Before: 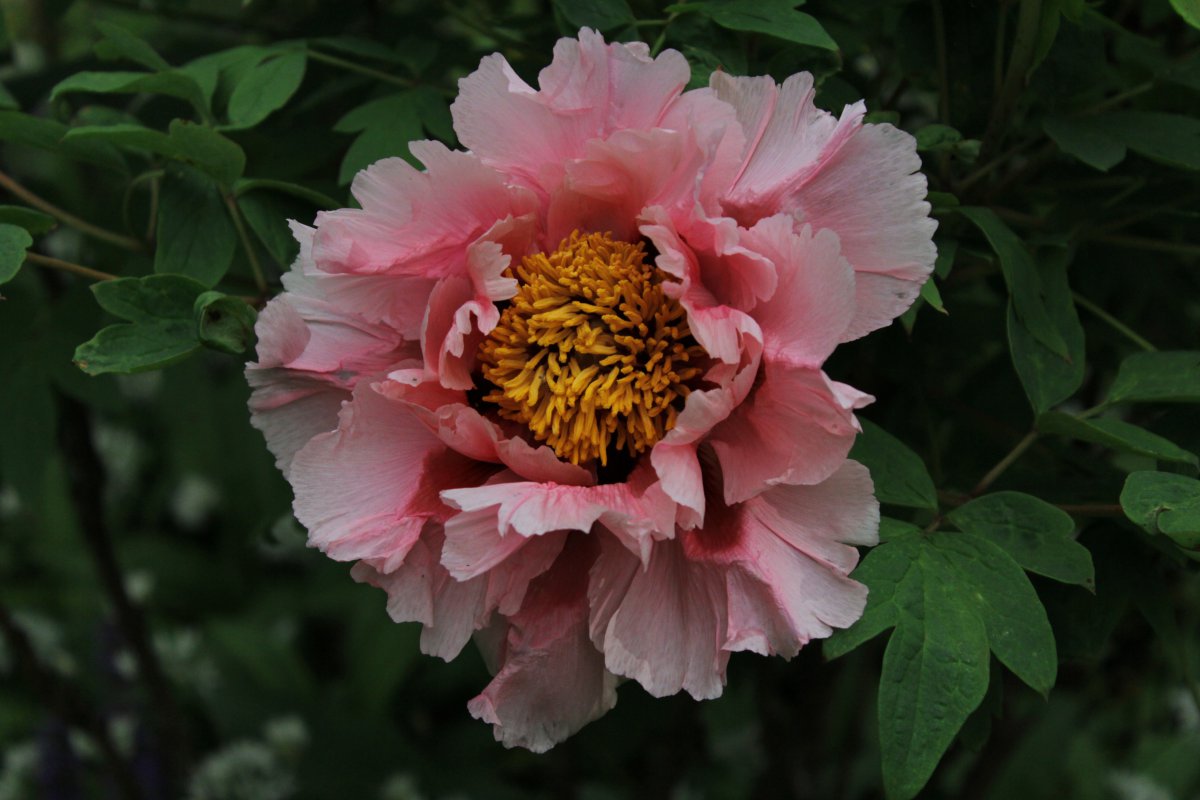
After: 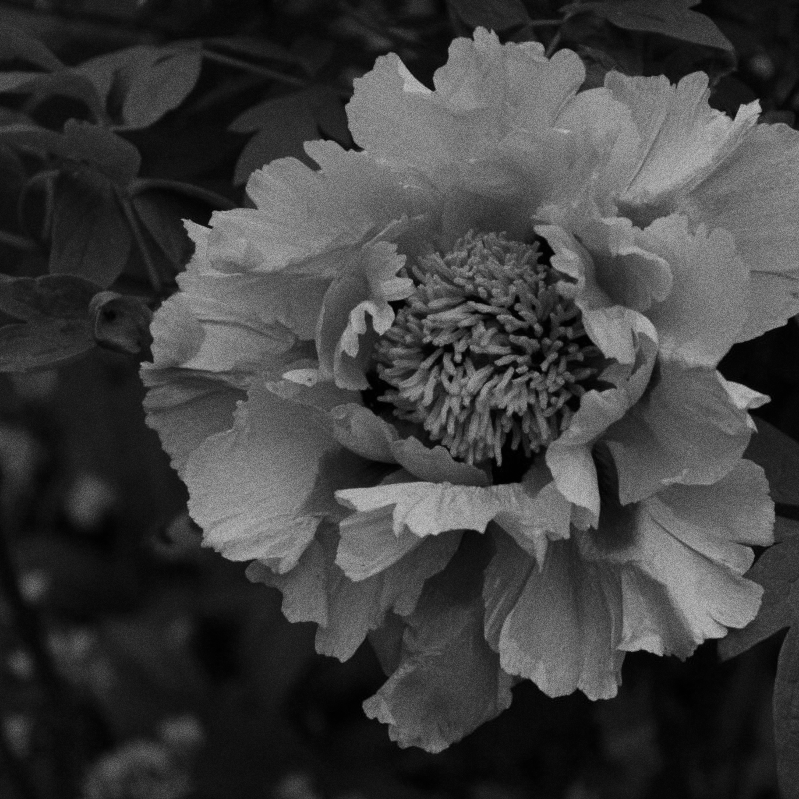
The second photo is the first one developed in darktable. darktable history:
grain: coarseness 0.09 ISO, strength 40%
crop and rotate: left 8.786%, right 24.548%
color calibration: output gray [0.23, 0.37, 0.4, 0], gray › normalize channels true, illuminant same as pipeline (D50), adaptation XYZ, x 0.346, y 0.359, gamut compression 0
